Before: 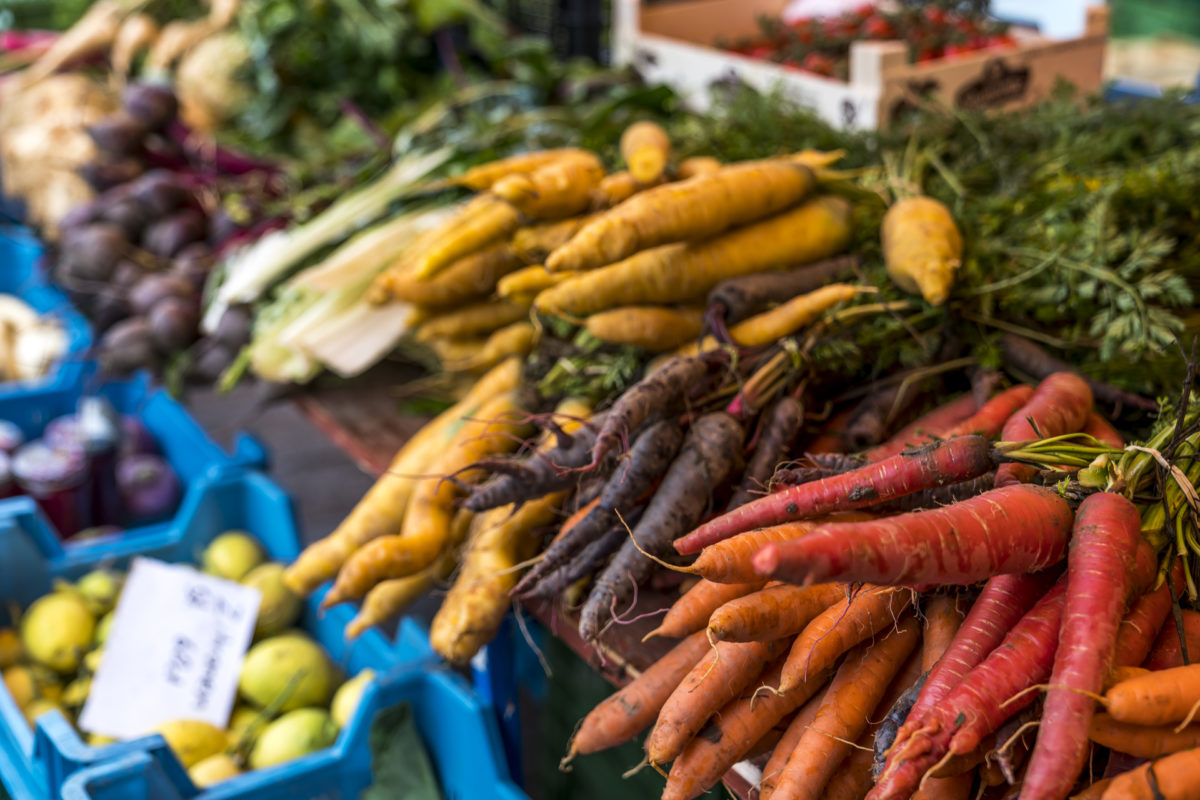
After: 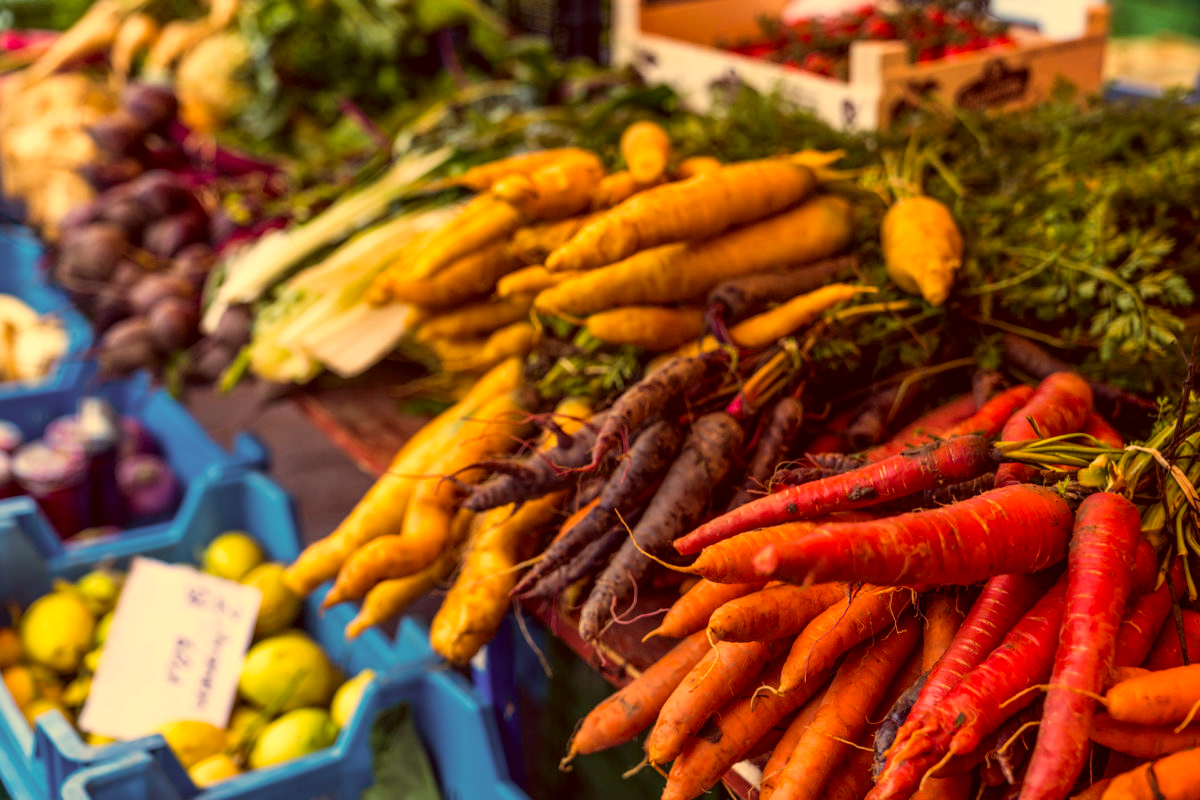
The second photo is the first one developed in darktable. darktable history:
color correction: highlights a* 9.93, highlights b* 38.34, shadows a* 14.25, shadows b* 3.6
